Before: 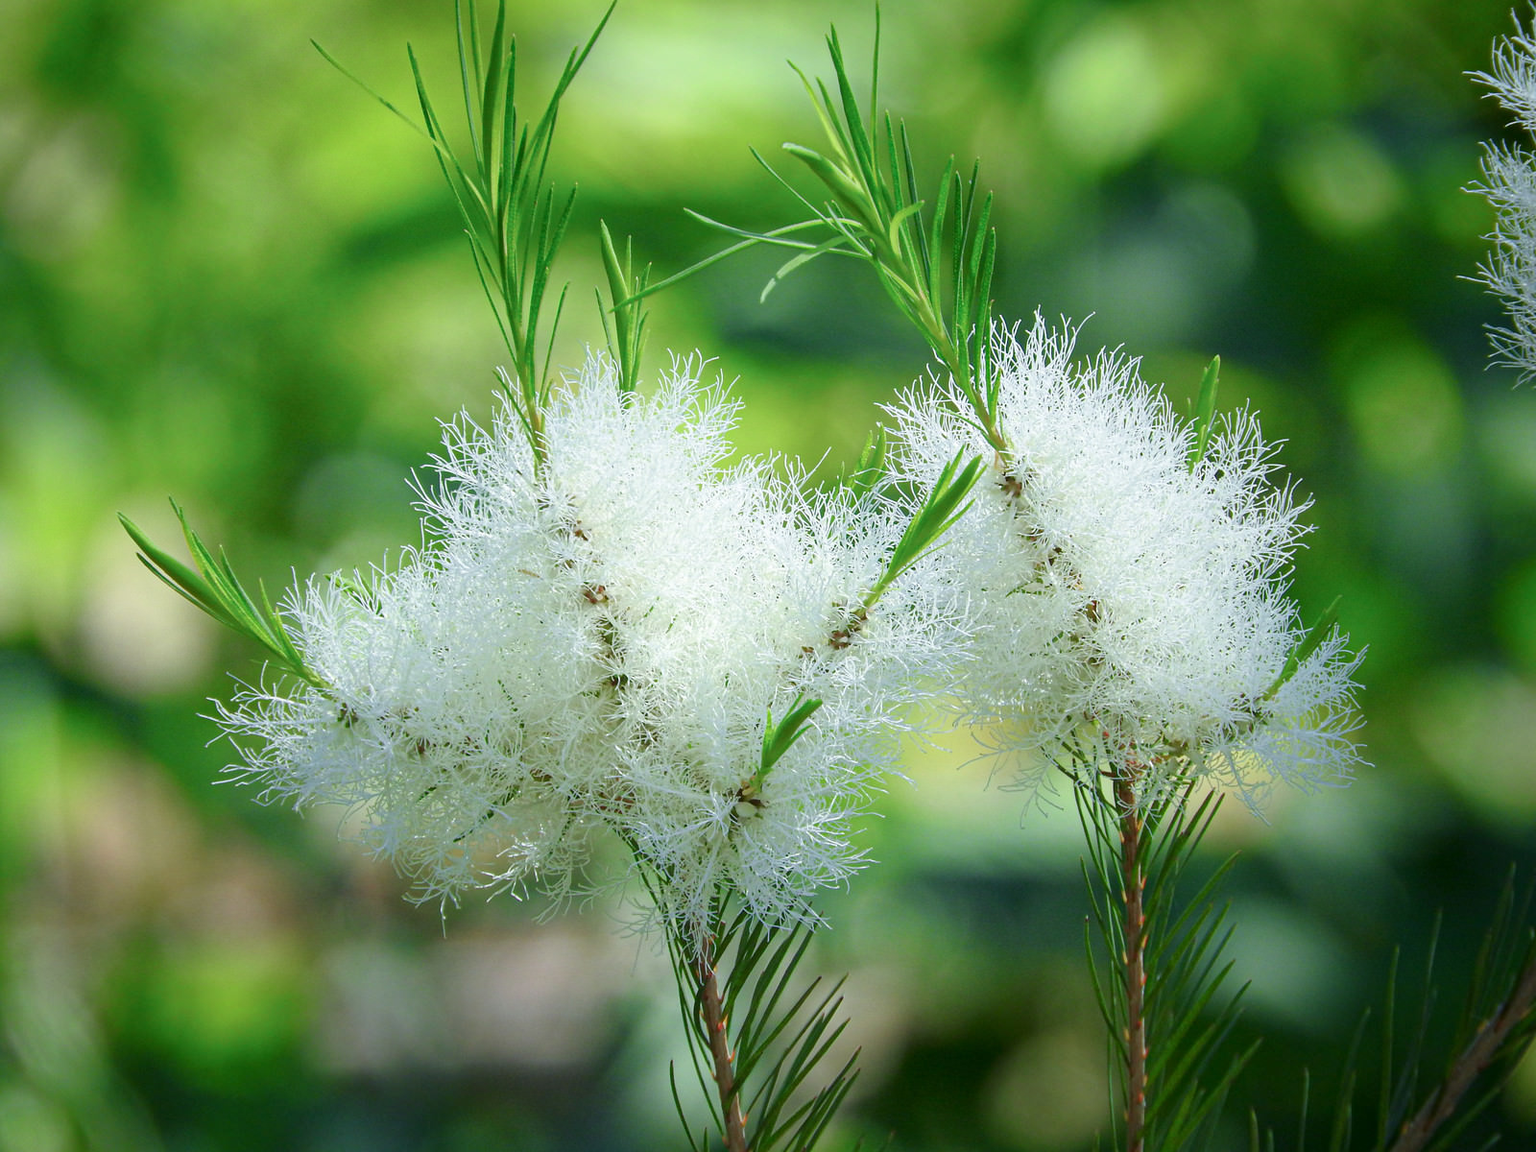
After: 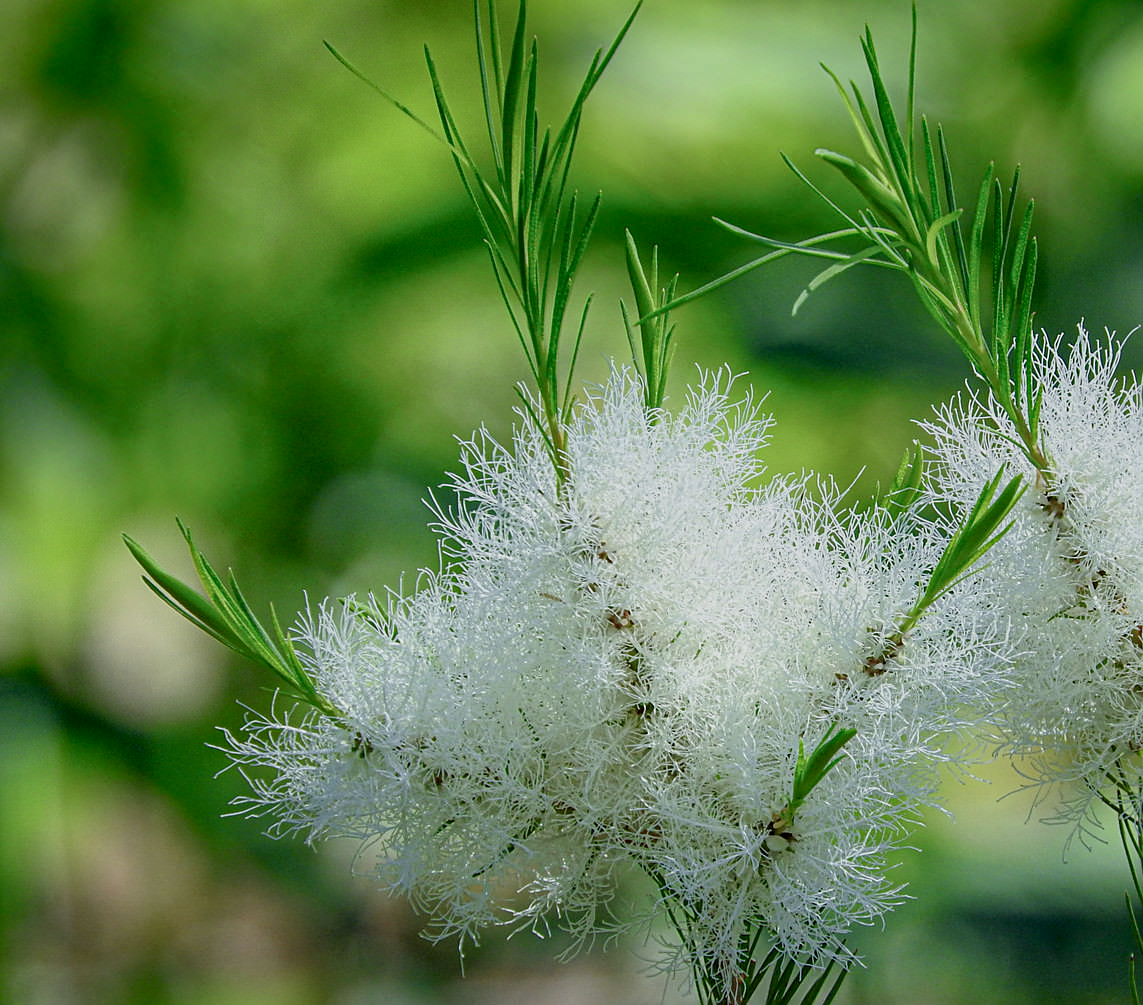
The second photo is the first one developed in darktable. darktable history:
local contrast: highlights 95%, shadows 84%, detail 160%, midtone range 0.2
exposure: black level correction 0.009, exposure -0.624 EV, compensate highlight preservation false
sharpen: on, module defaults
crop: right 28.507%, bottom 16.211%
